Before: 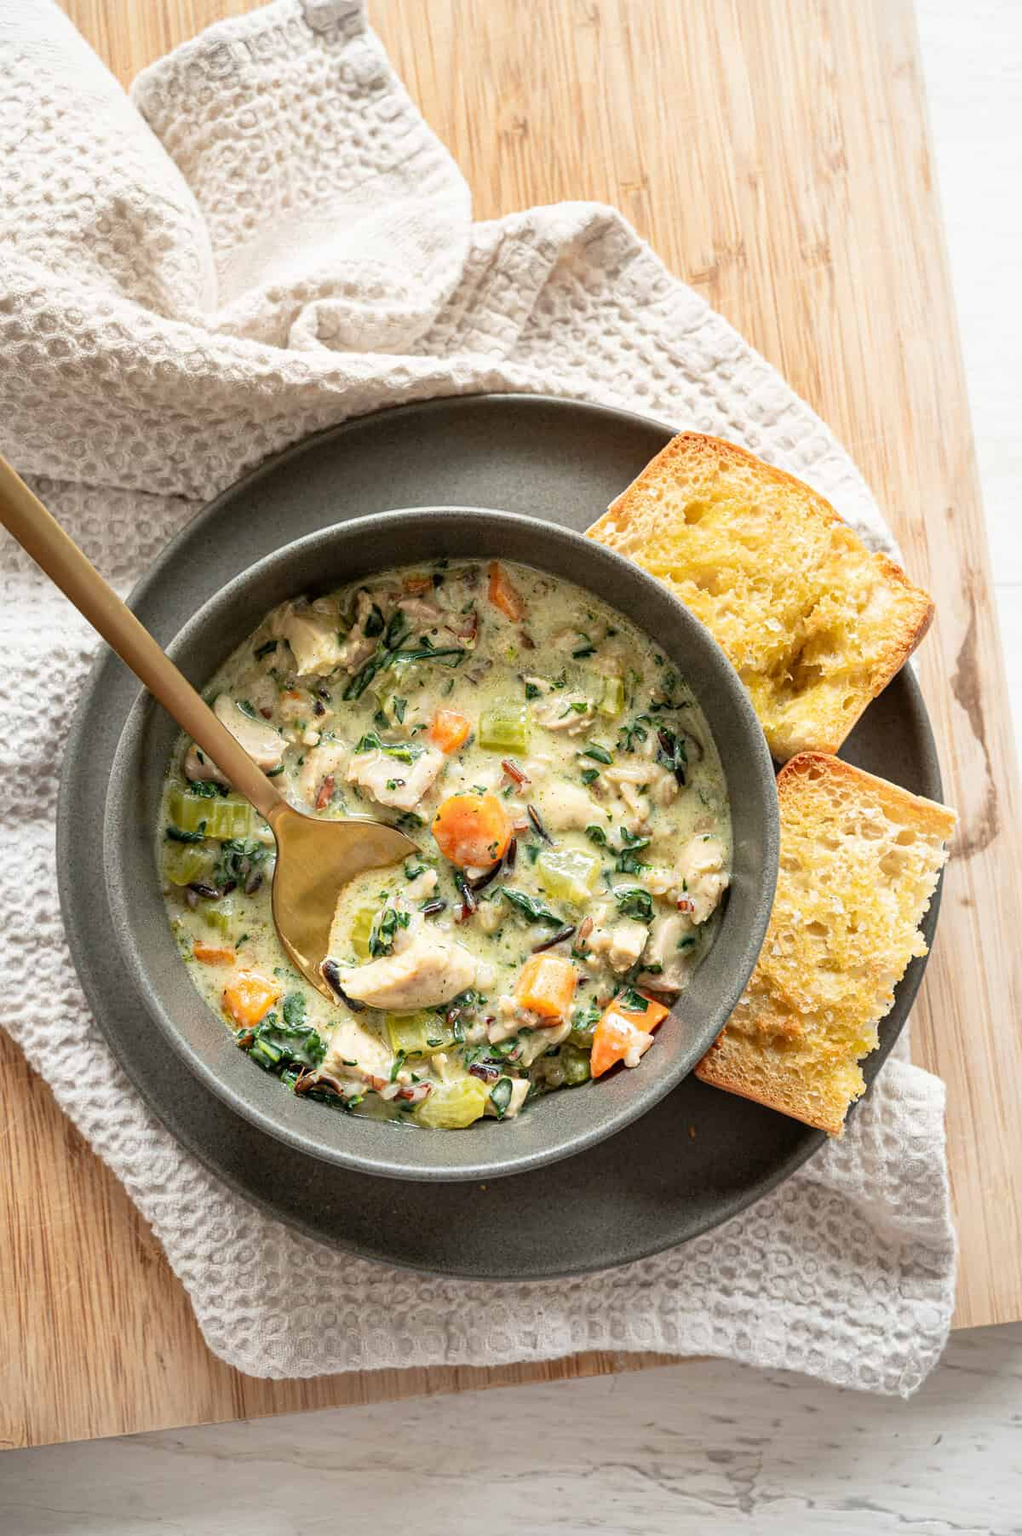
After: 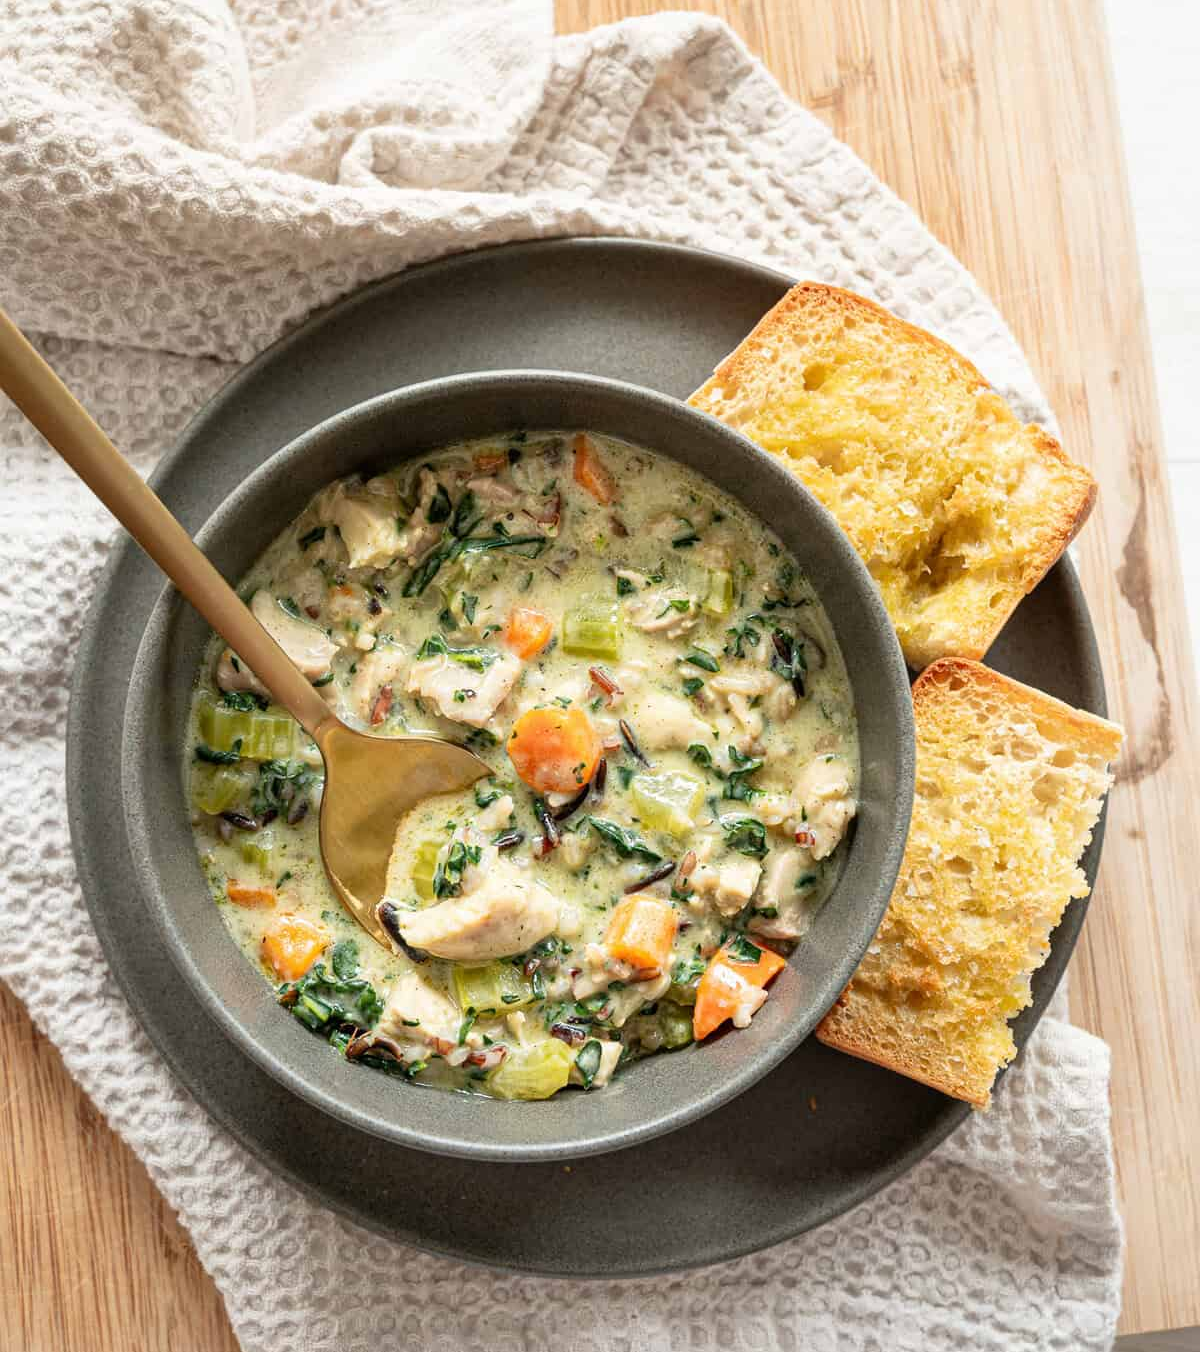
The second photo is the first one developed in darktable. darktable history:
crop and rotate: top 12.5%, bottom 12.5%
white balance: emerald 1
